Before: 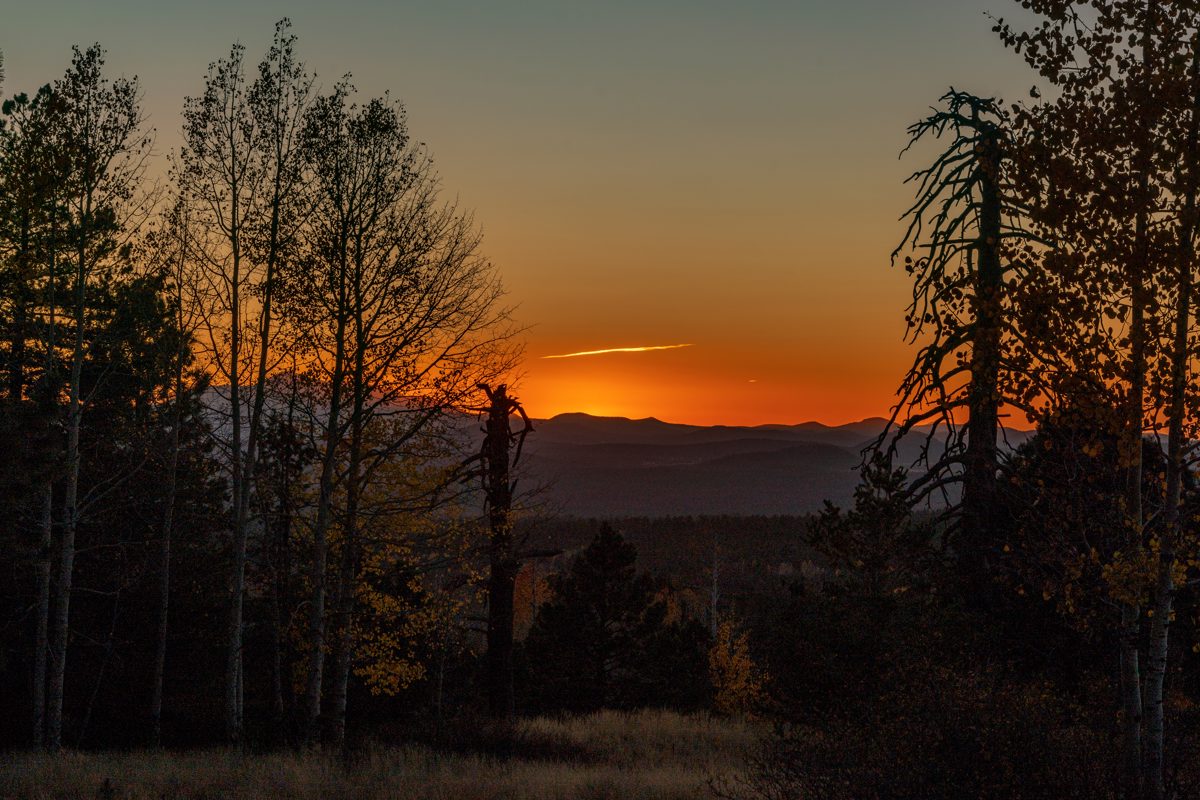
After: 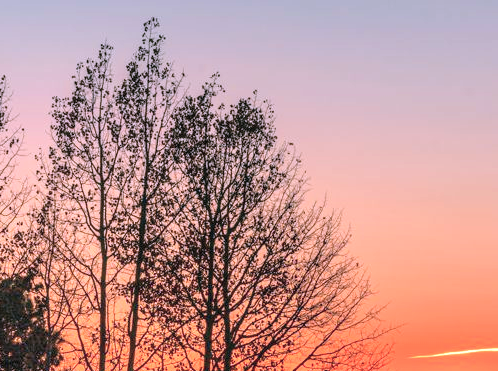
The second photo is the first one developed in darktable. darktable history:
exposure: exposure 1.204 EV, compensate highlight preservation false
crop and rotate: left 11.02%, top 0.077%, right 47.44%, bottom 53.478%
contrast brightness saturation: brightness 0.15
color correction: highlights a* 15.24, highlights b* -25.4
